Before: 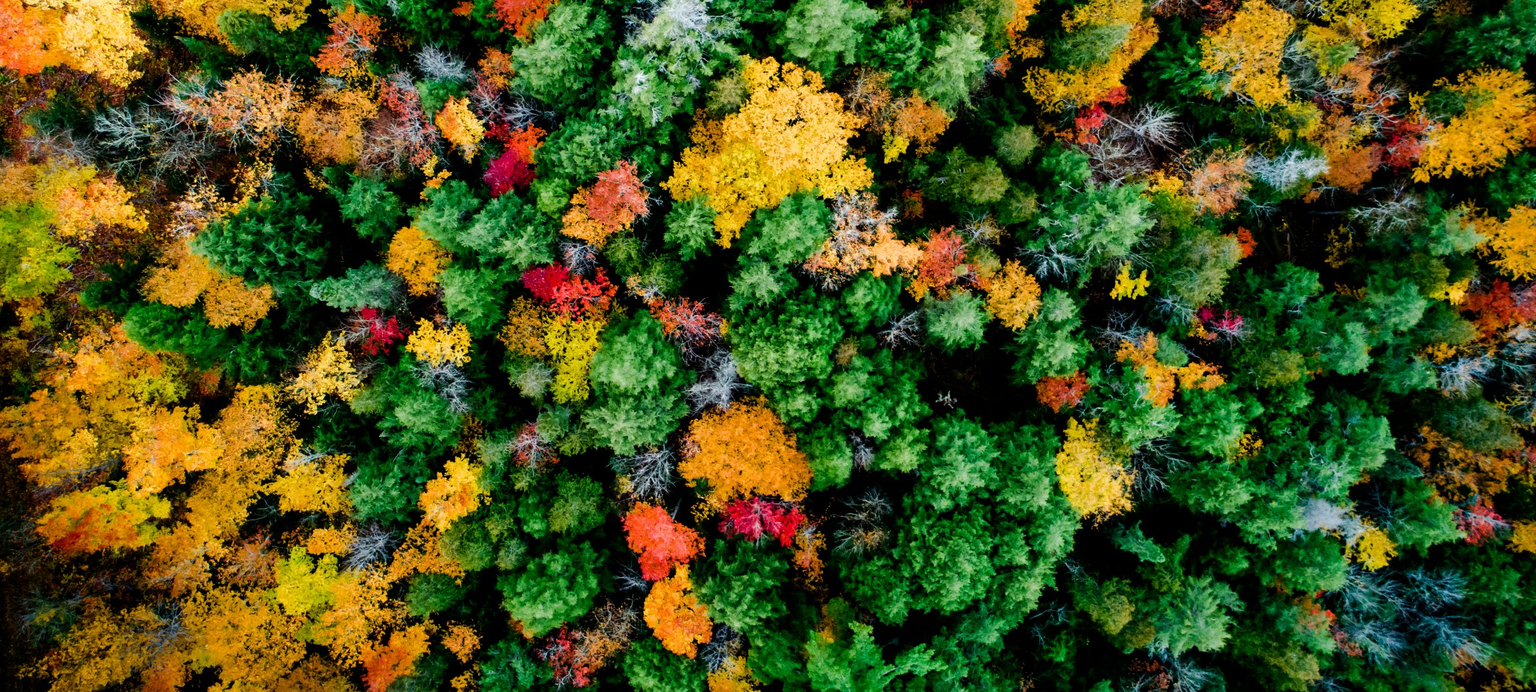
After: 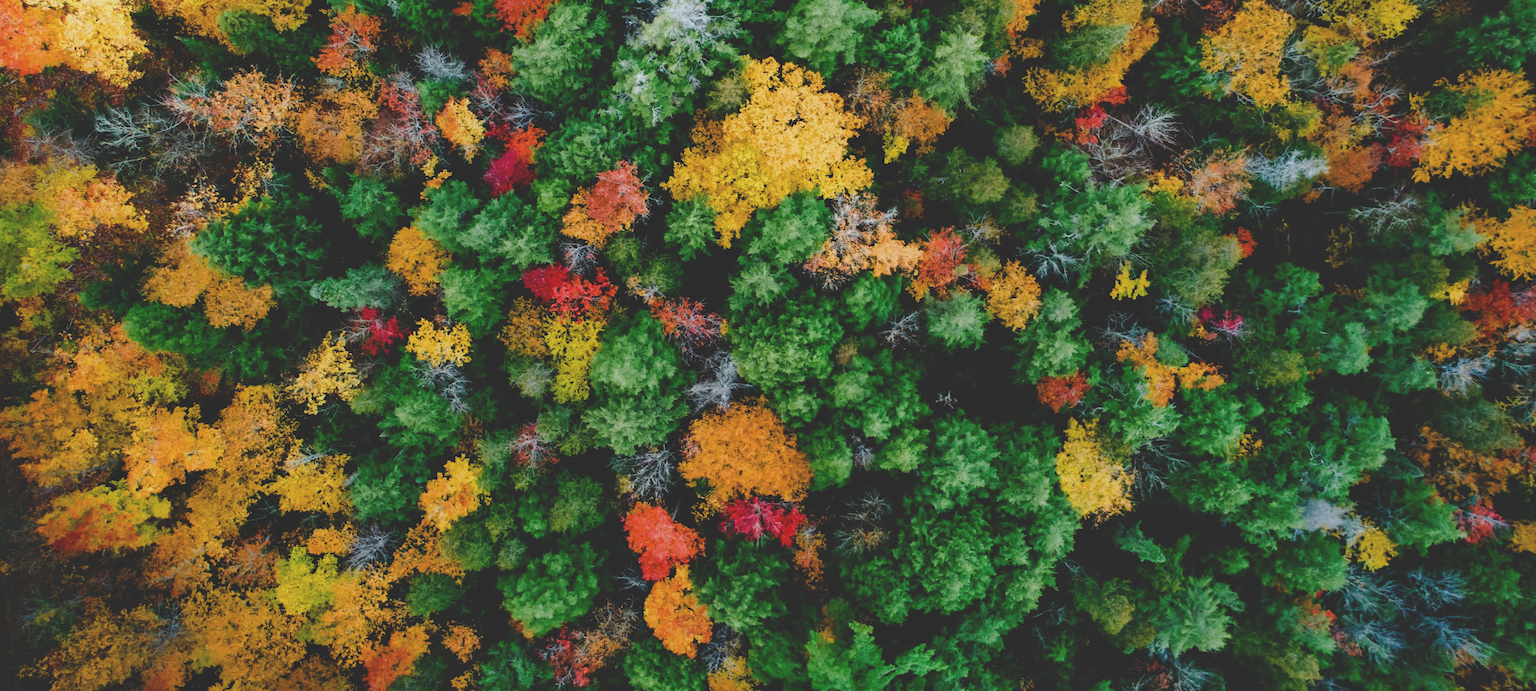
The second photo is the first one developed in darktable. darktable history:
tone equalizer: -8 EV 0.289 EV, -7 EV 0.427 EV, -6 EV 0.385 EV, -5 EV 0.235 EV, -3 EV -0.253 EV, -2 EV -0.438 EV, -1 EV -0.431 EV, +0 EV -0.243 EV
exposure: black level correction -0.027, compensate exposure bias true, compensate highlight preservation false
